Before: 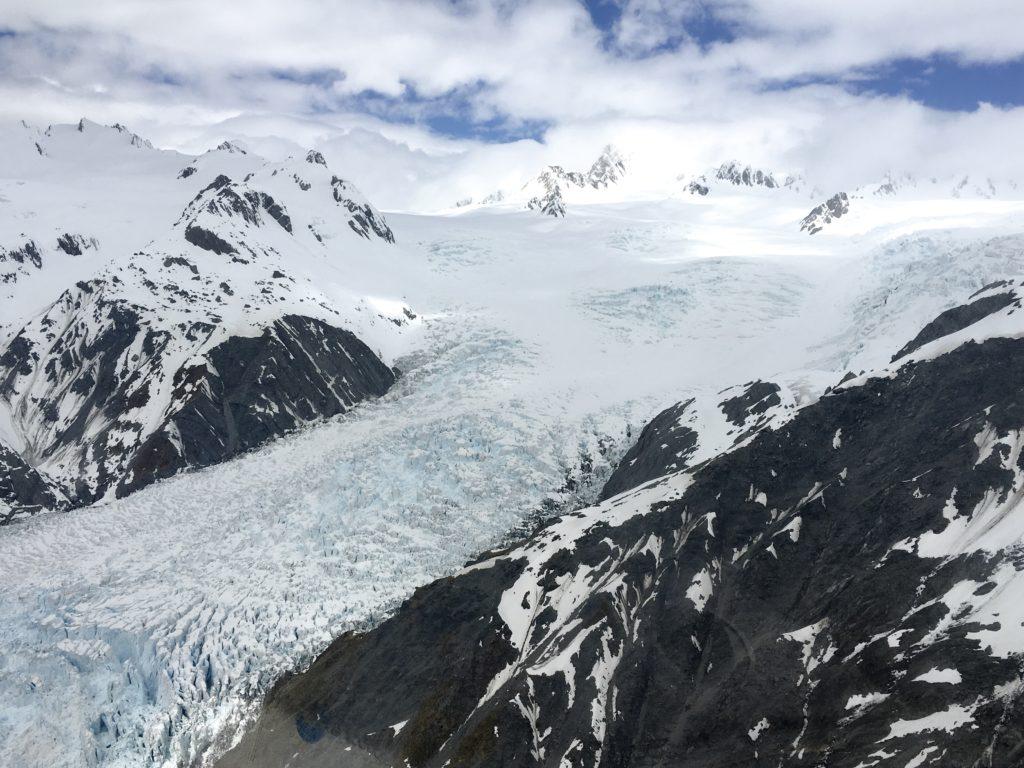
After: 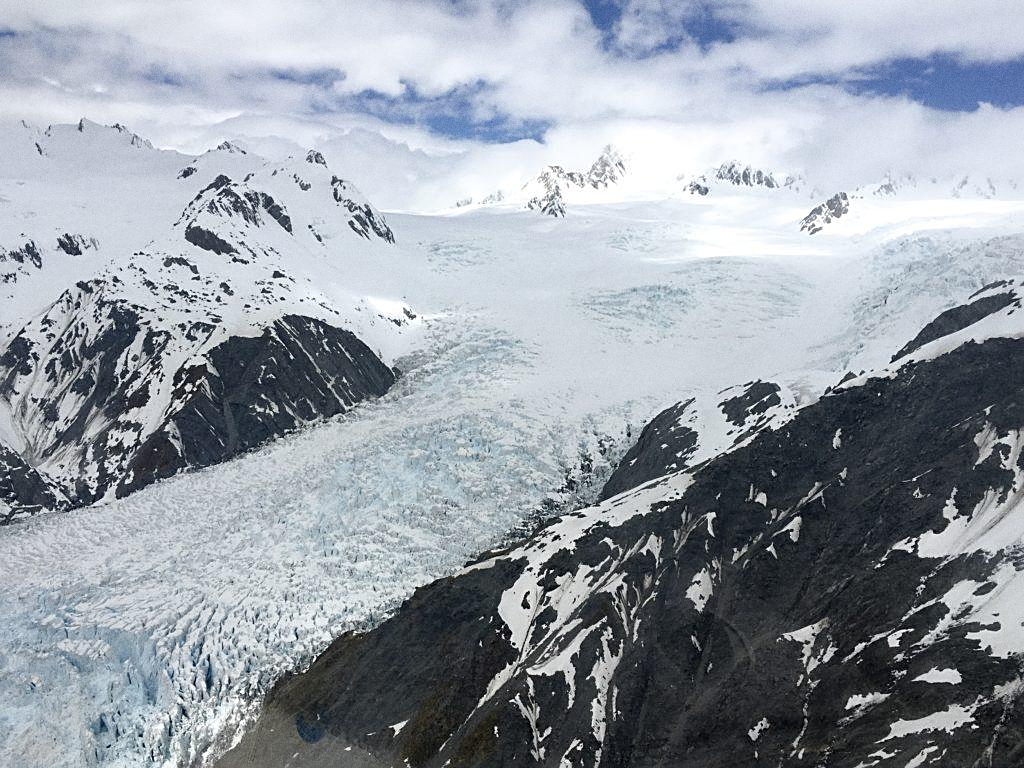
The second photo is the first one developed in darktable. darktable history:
white balance: emerald 1
grain: coarseness 0.09 ISO
sharpen: on, module defaults
